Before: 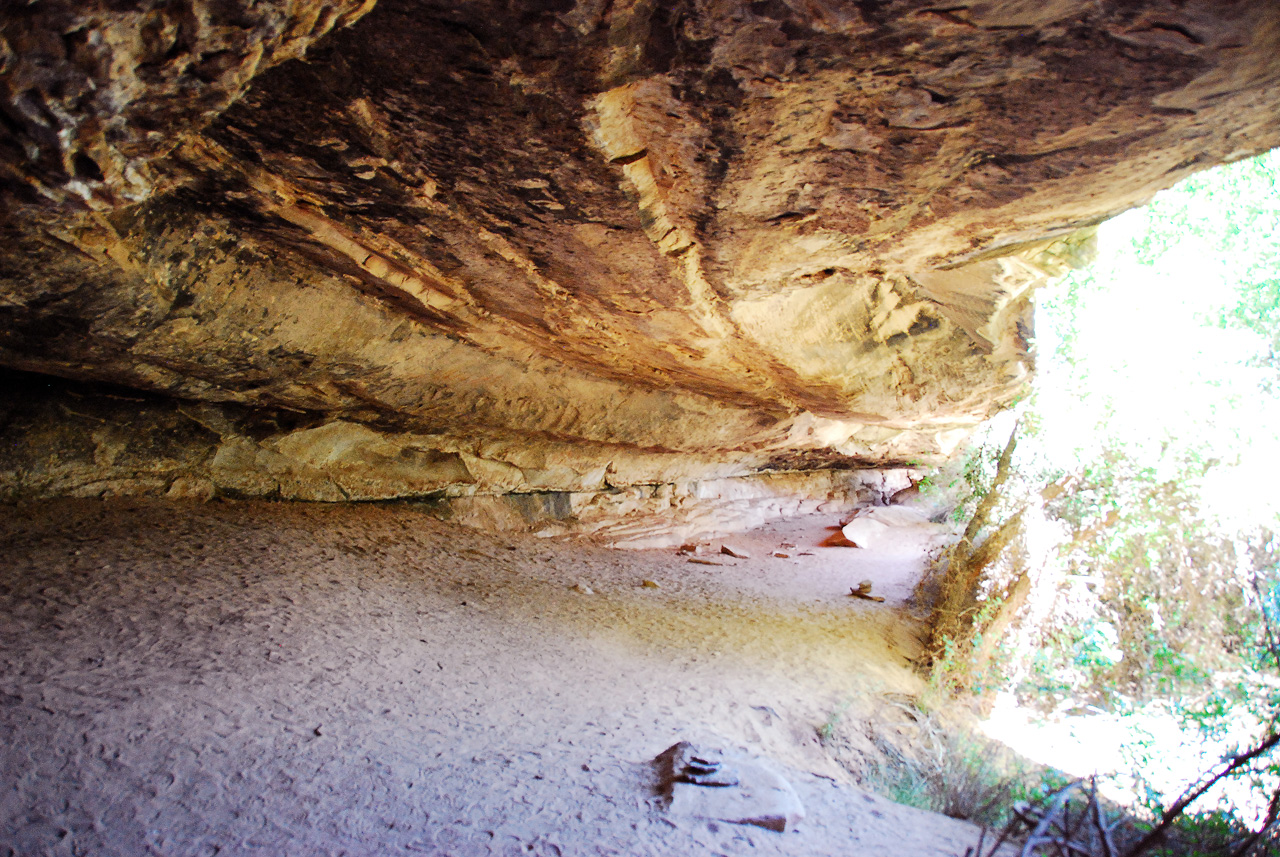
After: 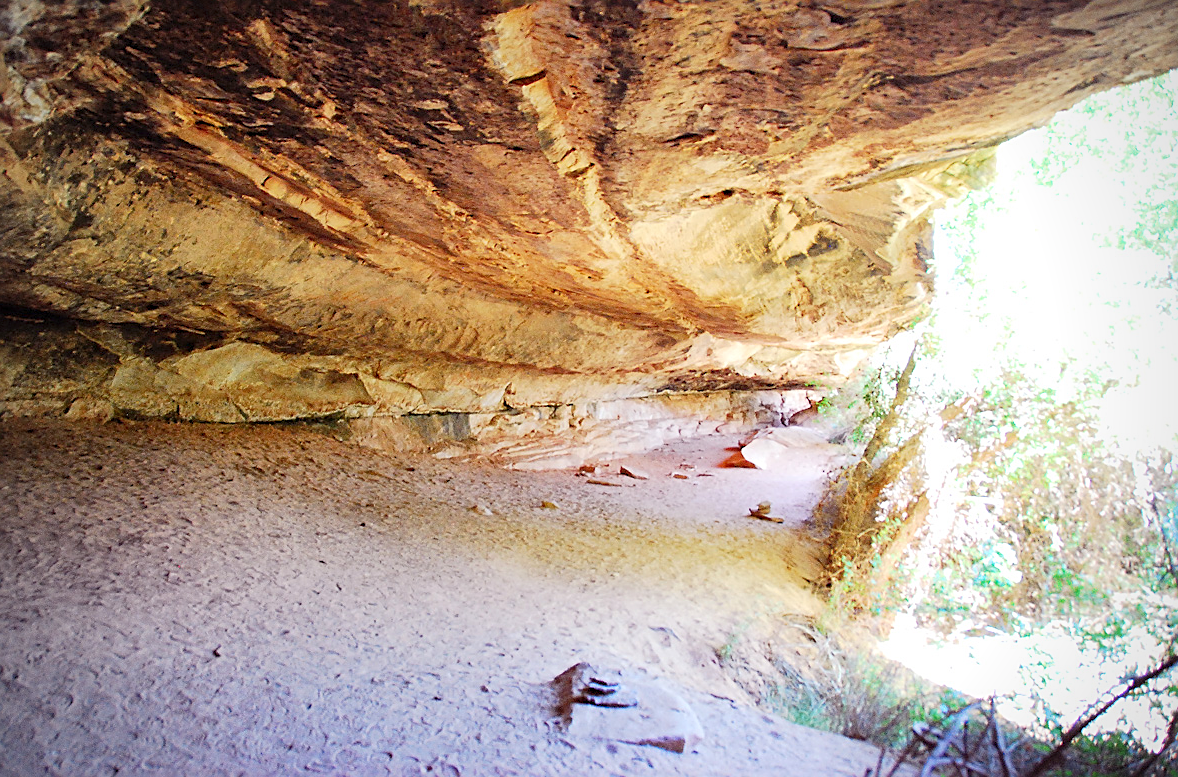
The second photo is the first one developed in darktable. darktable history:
levels: levels [0, 0.445, 1]
sharpen: on, module defaults
vignetting: fall-off radius 61.25%
crop and rotate: left 7.9%, top 9.288%
